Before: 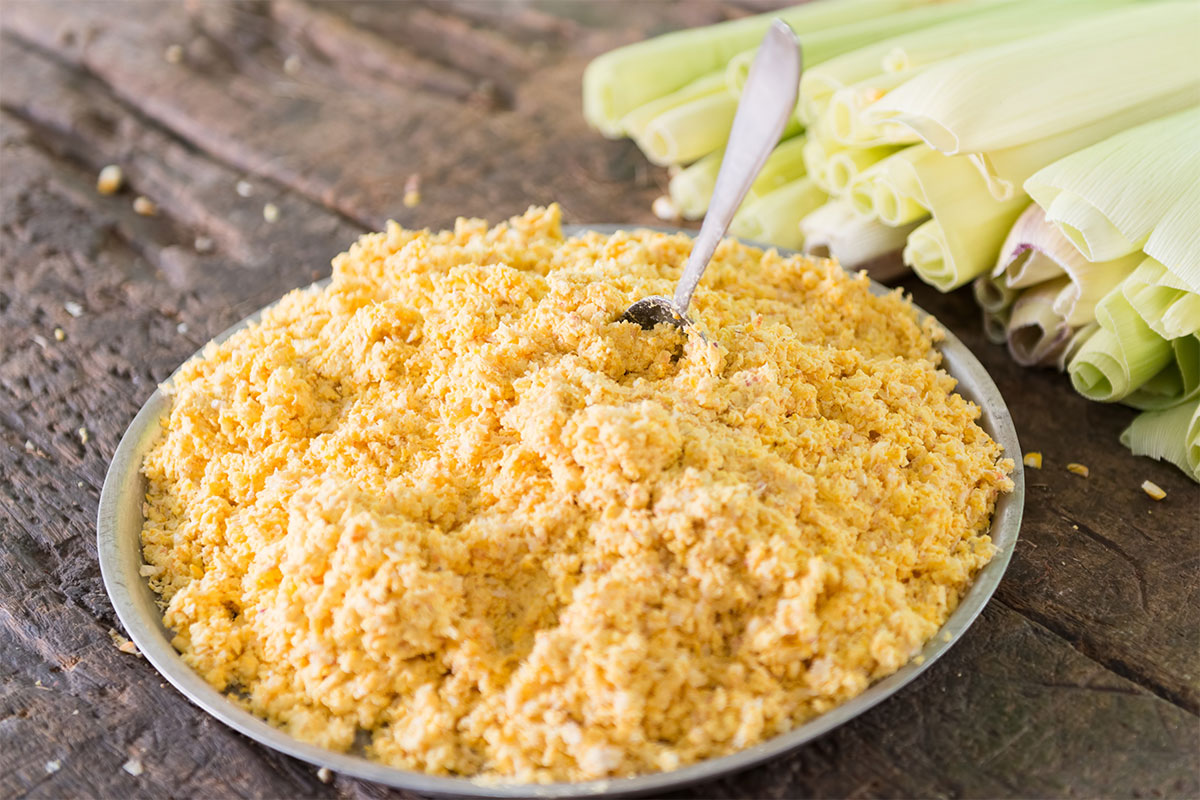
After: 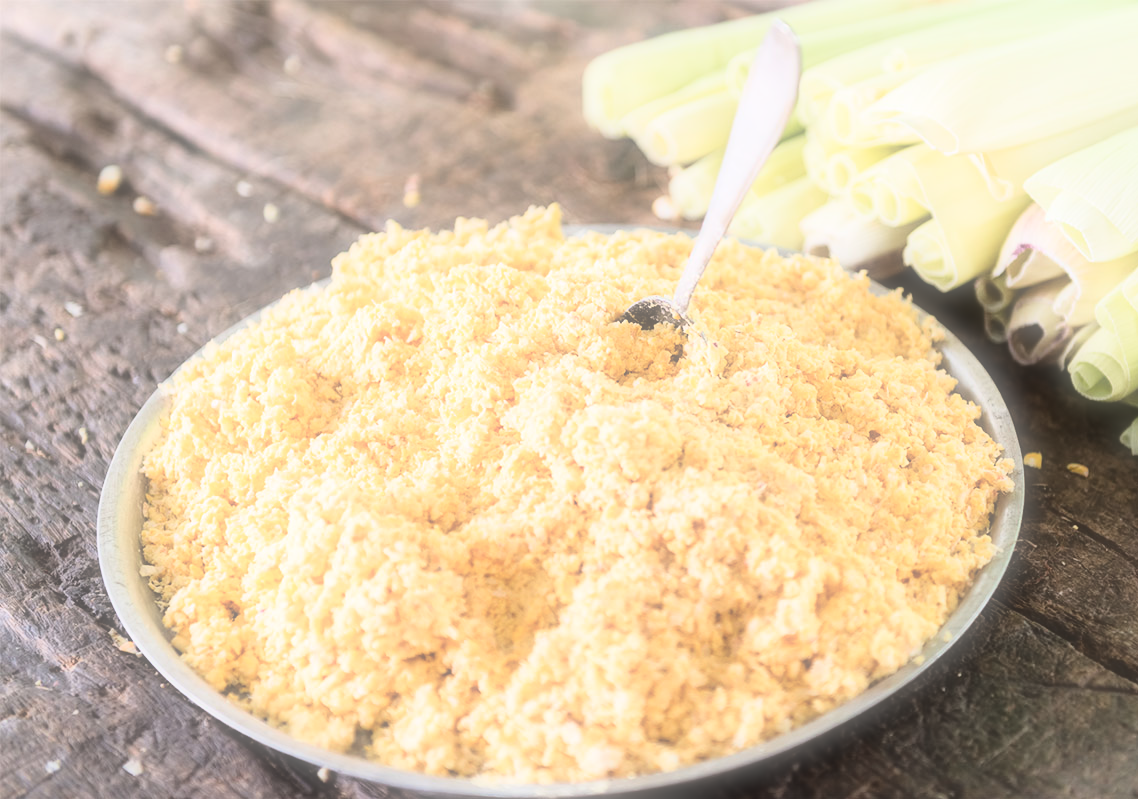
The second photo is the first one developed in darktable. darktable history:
soften: size 60.24%, saturation 65.46%, brightness 0.506 EV, mix 25.7%
base curve: curves: ch0 [(0, 0) (0.028, 0.03) (0.121, 0.232) (0.46, 0.748) (0.859, 0.968) (1, 1)]
crop and rotate: right 5.167%
color zones: curves: ch0 [(0, 0.5) (0.143, 0.5) (0.286, 0.5) (0.429, 0.504) (0.571, 0.5) (0.714, 0.509) (0.857, 0.5) (1, 0.5)]; ch1 [(0, 0.425) (0.143, 0.425) (0.286, 0.375) (0.429, 0.405) (0.571, 0.5) (0.714, 0.47) (0.857, 0.425) (1, 0.435)]; ch2 [(0, 0.5) (0.143, 0.5) (0.286, 0.5) (0.429, 0.517) (0.571, 0.5) (0.714, 0.51) (0.857, 0.5) (1, 0.5)]
